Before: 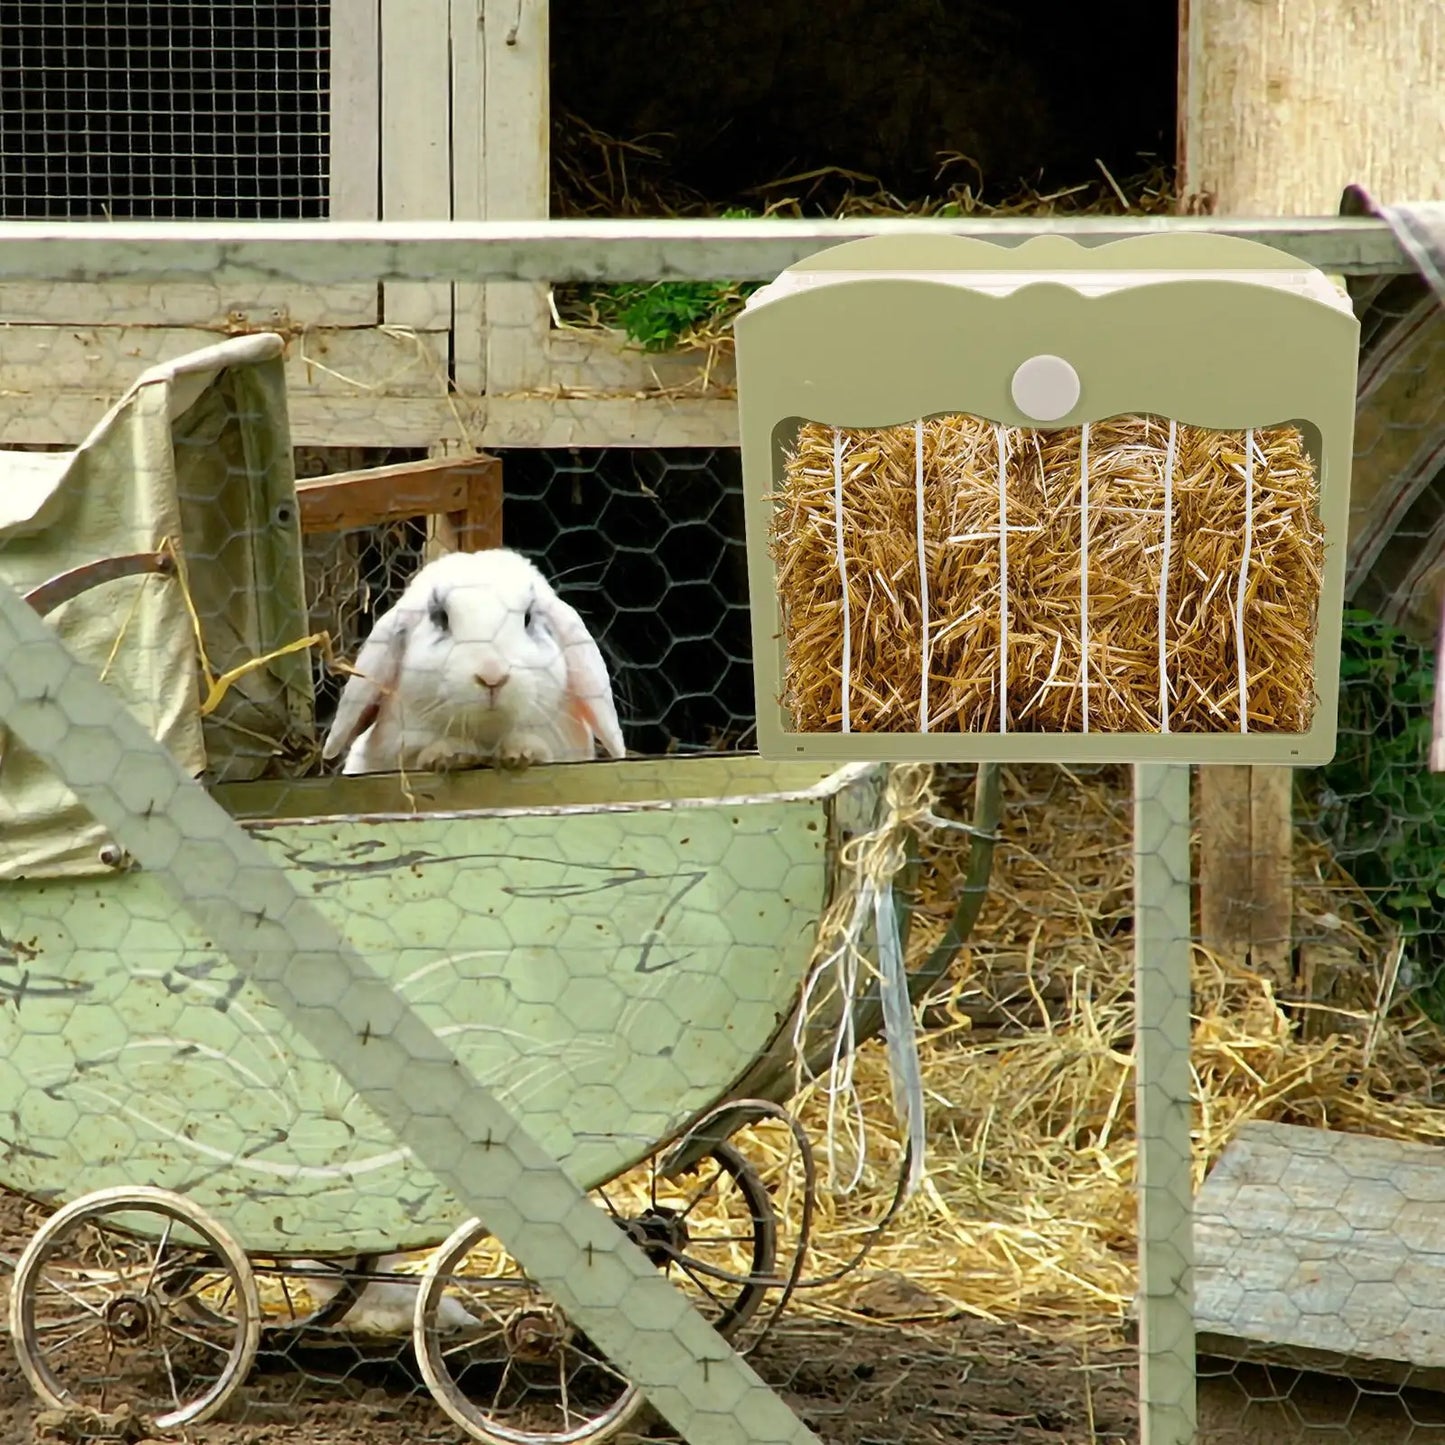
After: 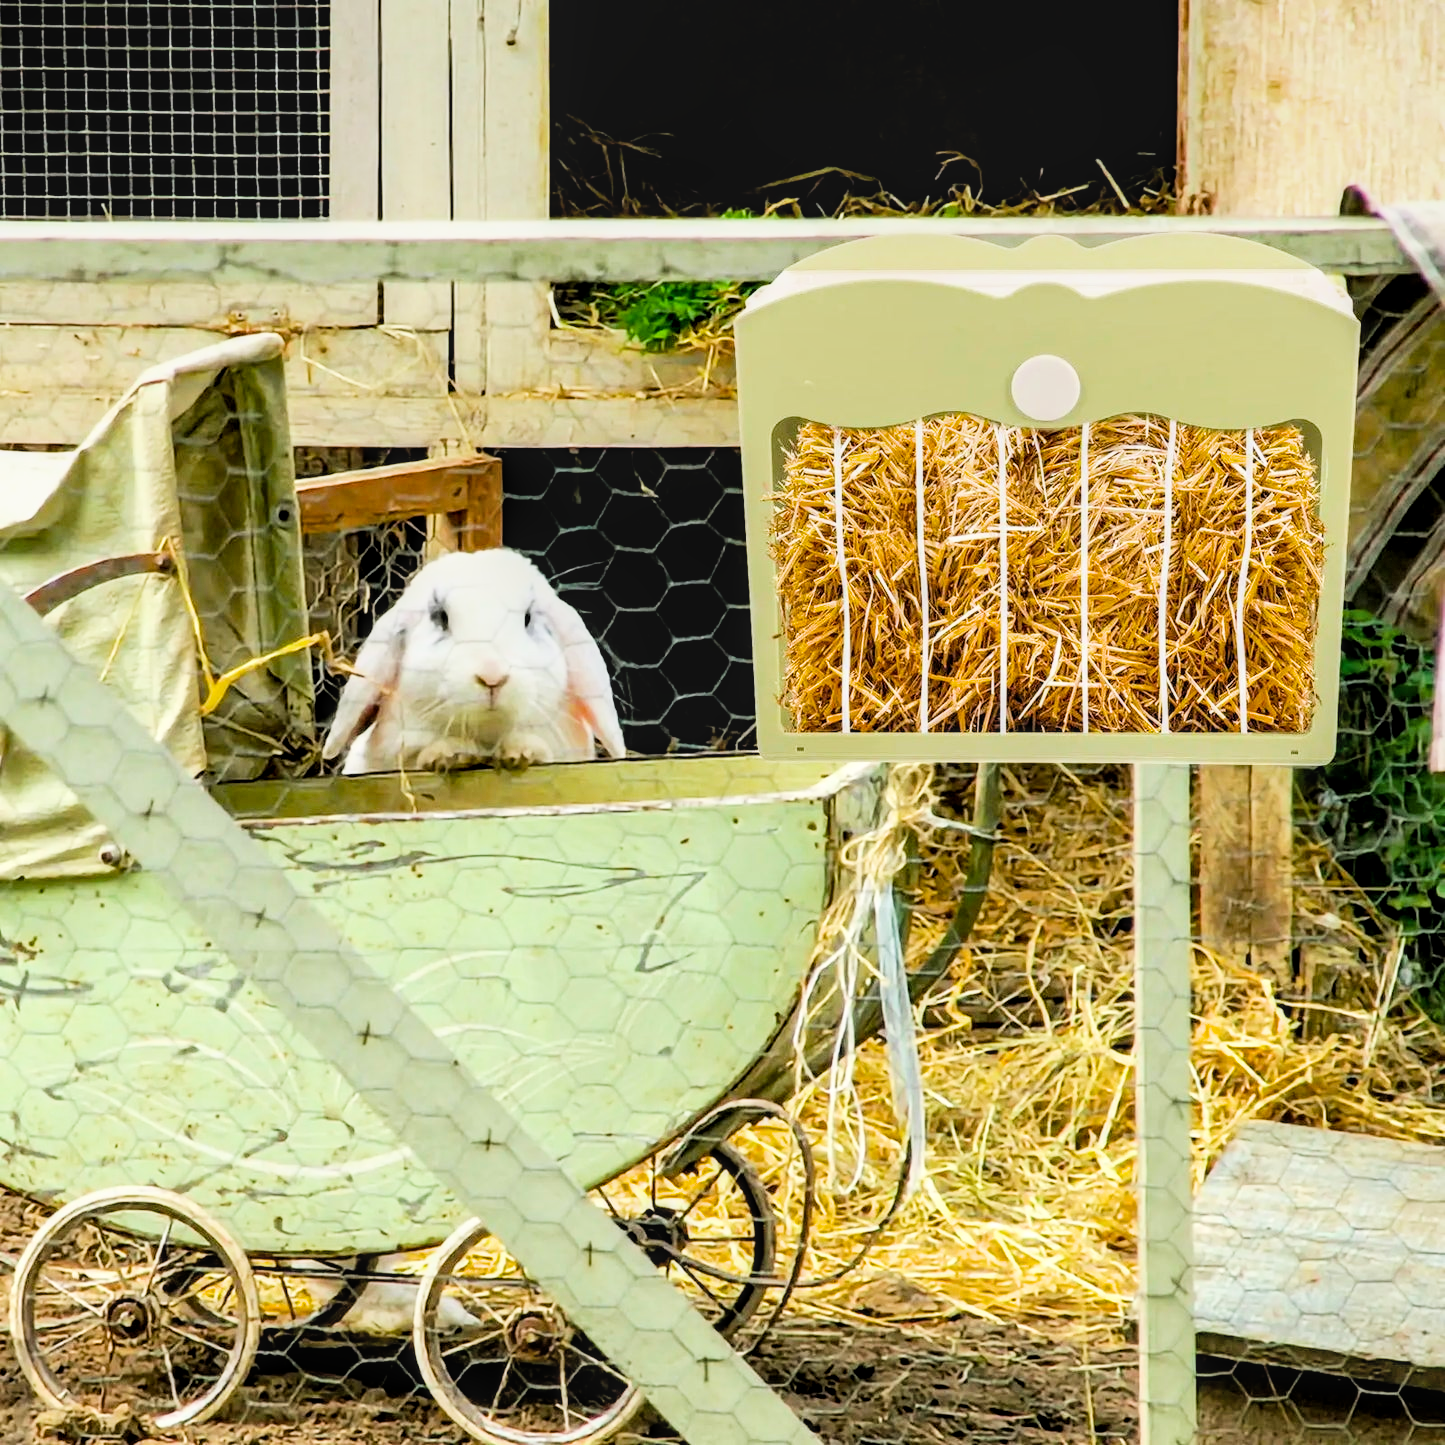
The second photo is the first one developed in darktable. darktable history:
local contrast: on, module defaults
exposure: black level correction 0, exposure 1.1 EV, compensate exposure bias true, compensate highlight preservation false
filmic rgb: black relative exposure -5 EV, hardness 2.88, contrast 1.3
color balance rgb: perceptual saturation grading › global saturation 20%, global vibrance 10%
